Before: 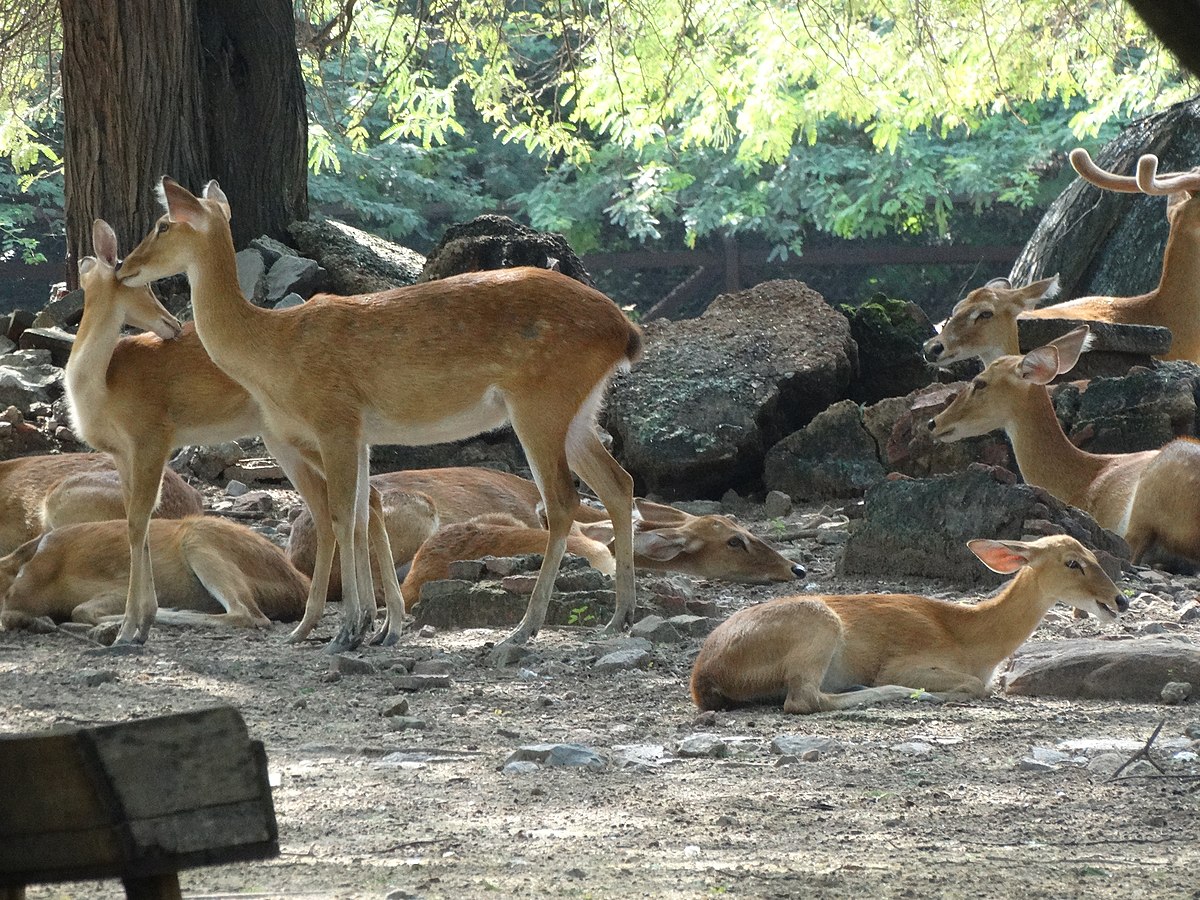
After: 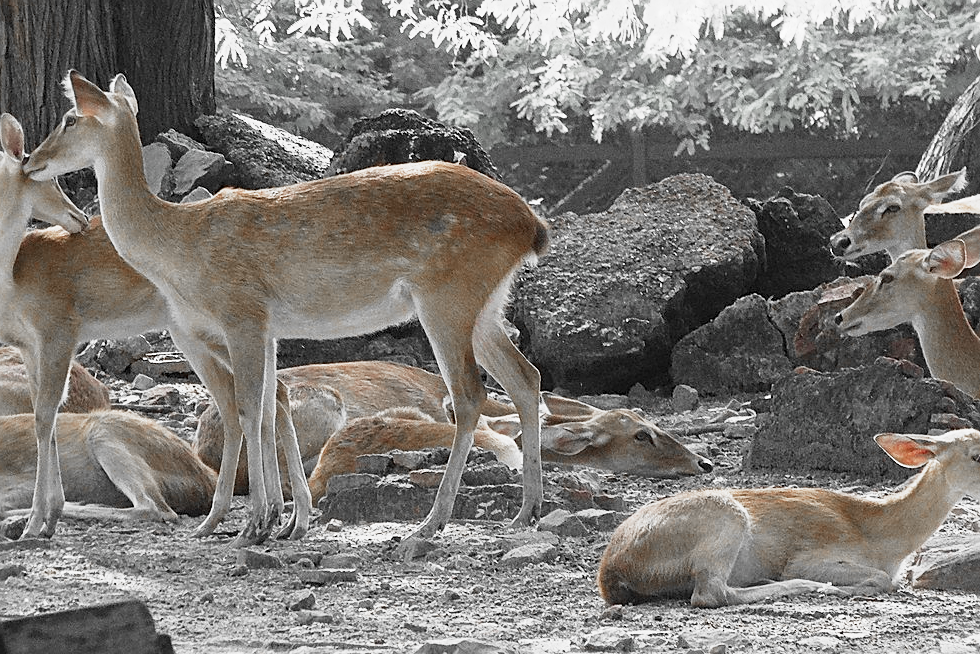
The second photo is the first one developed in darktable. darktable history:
crop: left 7.83%, top 11.808%, right 10.468%, bottom 15.467%
color zones: curves: ch0 [(0, 0.497) (0.096, 0.361) (0.221, 0.538) (0.429, 0.5) (0.571, 0.5) (0.714, 0.5) (0.857, 0.5) (1, 0.497)]; ch1 [(0, 0.5) (0.143, 0.5) (0.257, -0.002) (0.429, 0.04) (0.571, -0.001) (0.714, -0.015) (0.857, 0.024) (1, 0.5)]
tone equalizer: mask exposure compensation -0.495 EV
sharpen: on, module defaults
base curve: curves: ch0 [(0, 0) (0.088, 0.125) (0.176, 0.251) (0.354, 0.501) (0.613, 0.749) (1, 0.877)], preserve colors none
